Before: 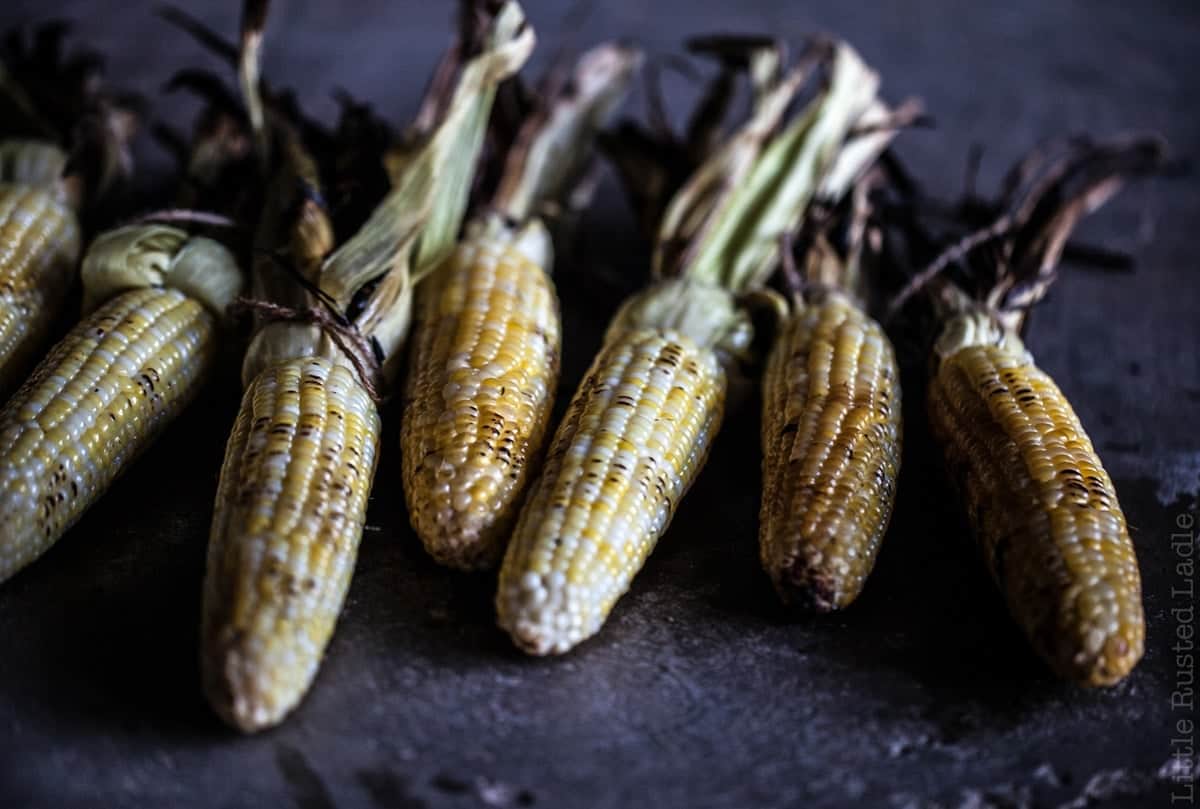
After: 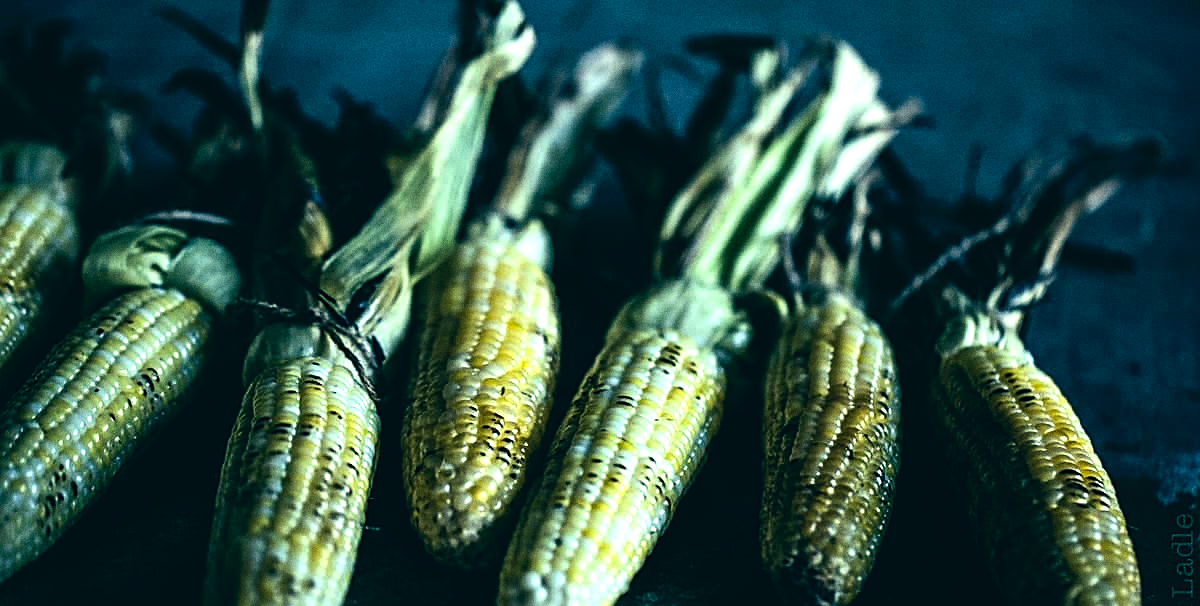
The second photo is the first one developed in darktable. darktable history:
color correction: highlights a* -20.08, highlights b* 9.8, shadows a* -20.4, shadows b* -10.76
crop: bottom 24.967%
sharpen: on, module defaults
grain: on, module defaults
tone equalizer: -8 EV -0.75 EV, -7 EV -0.7 EV, -6 EV -0.6 EV, -5 EV -0.4 EV, -3 EV 0.4 EV, -2 EV 0.6 EV, -1 EV 0.7 EV, +0 EV 0.75 EV, edges refinement/feathering 500, mask exposure compensation -1.57 EV, preserve details no
